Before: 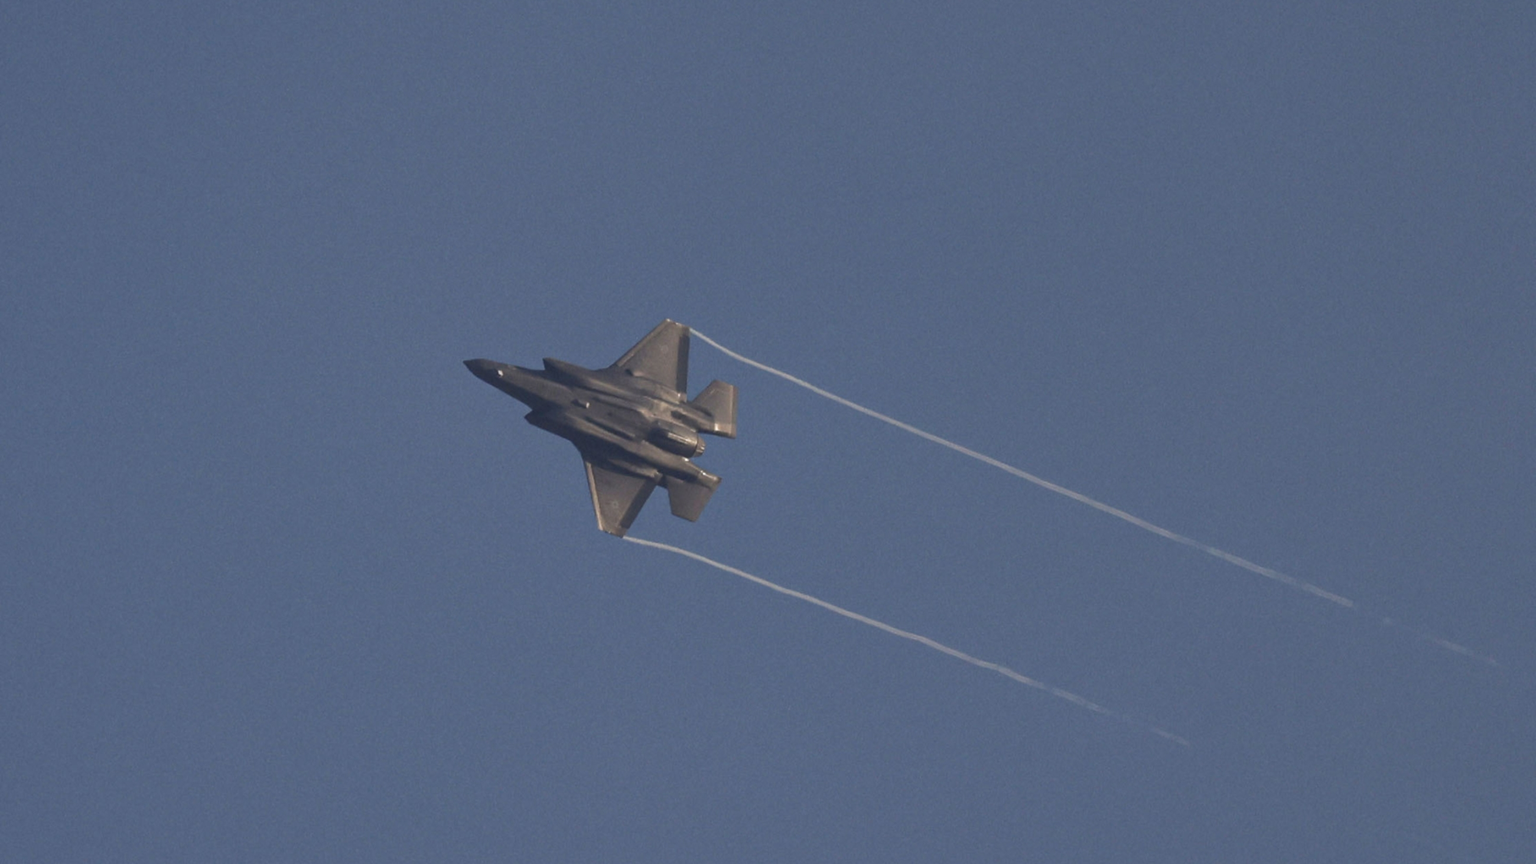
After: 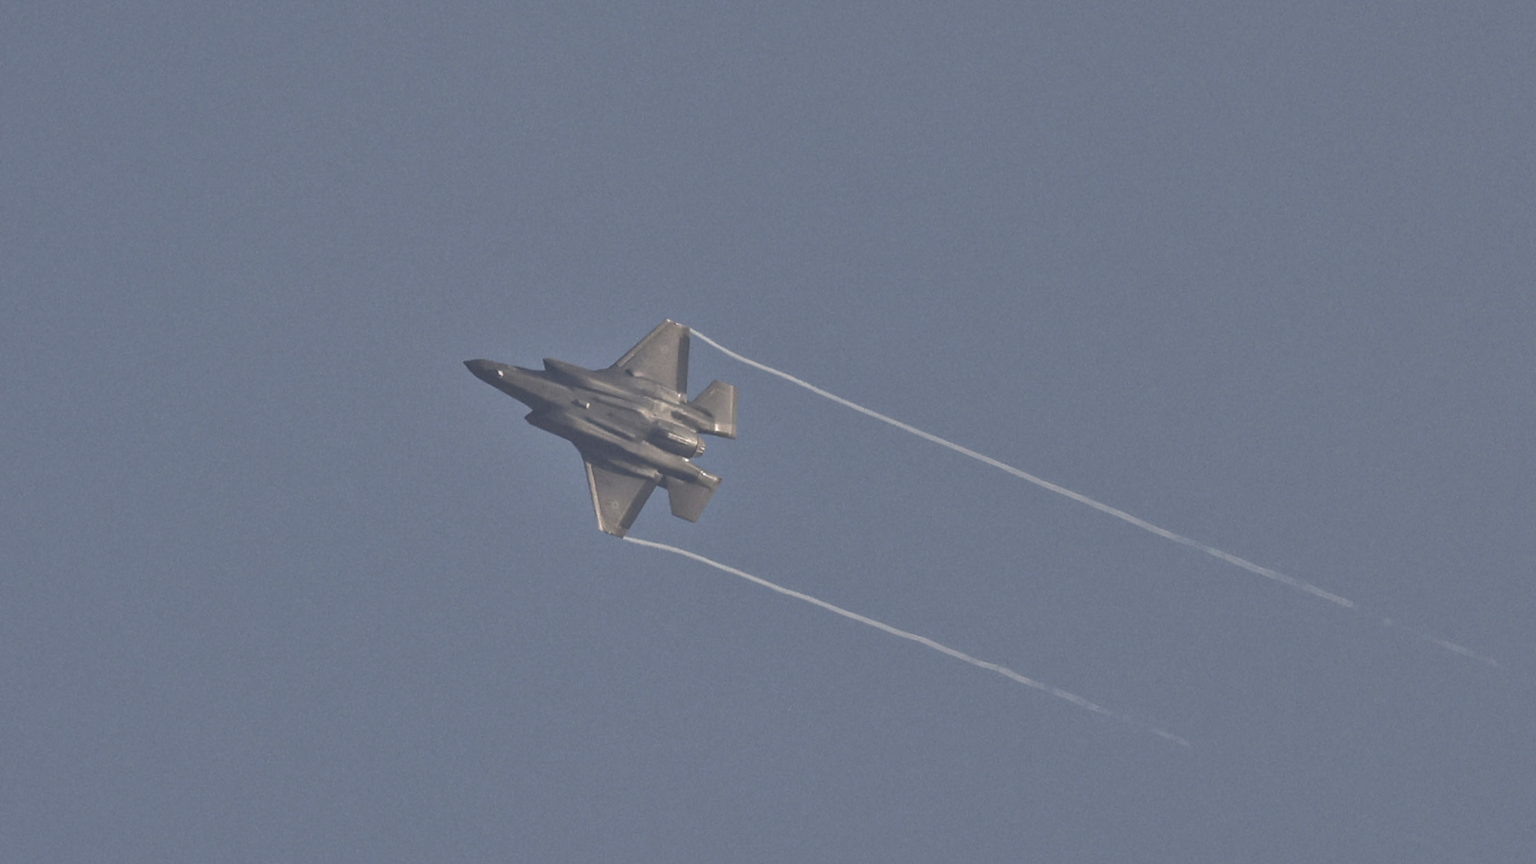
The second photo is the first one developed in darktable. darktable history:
sharpen: radius 0.977, amount 0.612
tone equalizer: -7 EV 0.15 EV, -6 EV 0.618 EV, -5 EV 1.17 EV, -4 EV 1.35 EV, -3 EV 1.17 EV, -2 EV 0.6 EV, -1 EV 0.151 EV
local contrast: on, module defaults
contrast brightness saturation: contrast -0.255, saturation -0.427
